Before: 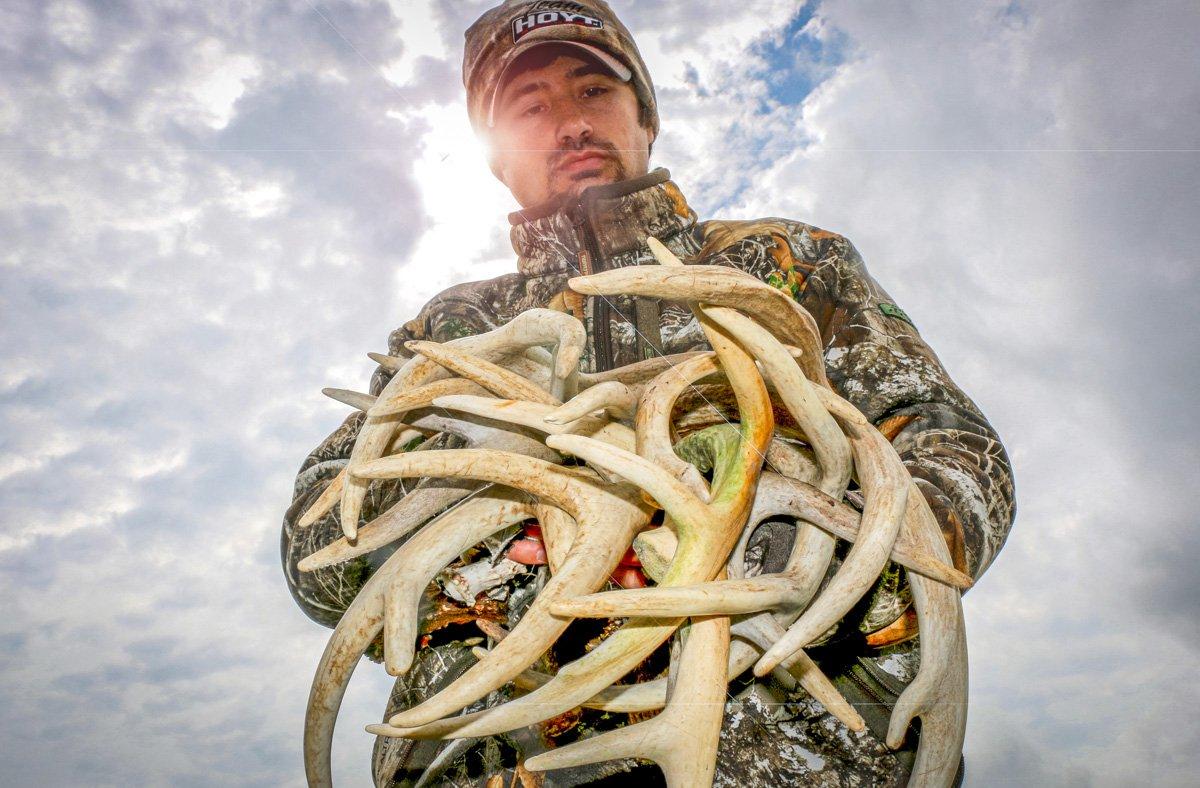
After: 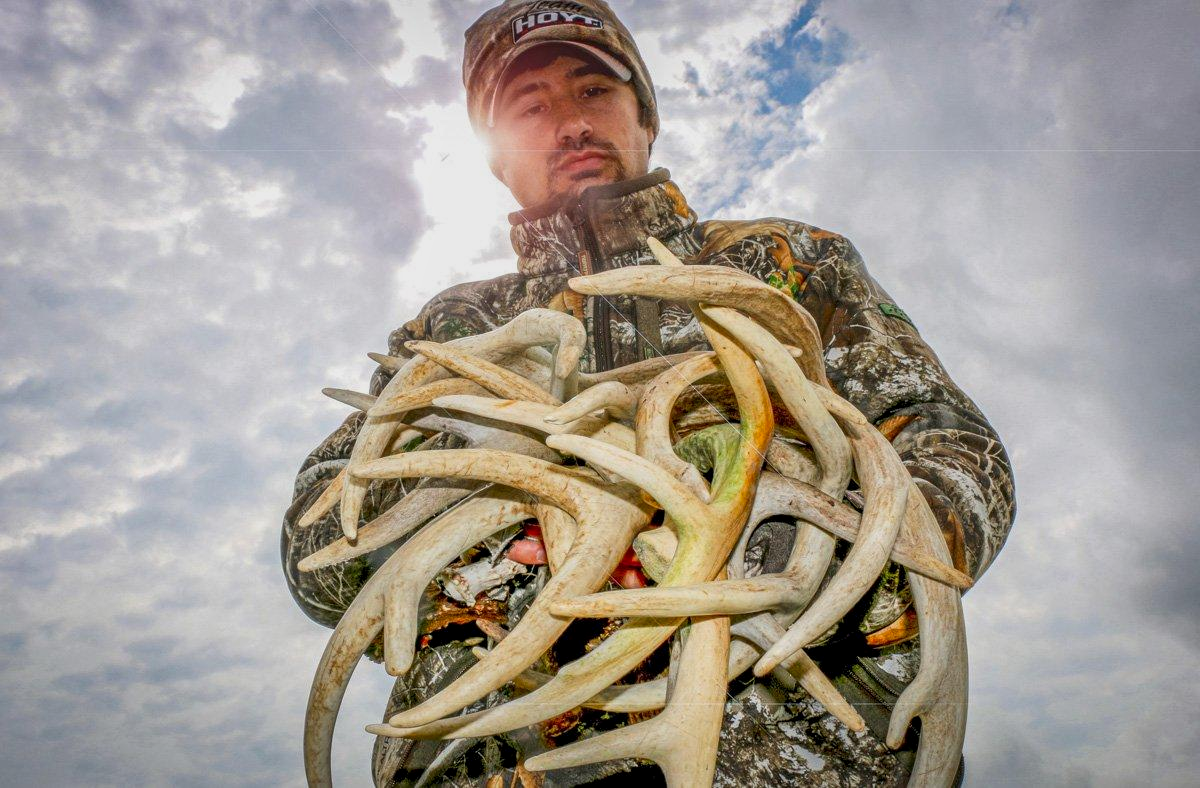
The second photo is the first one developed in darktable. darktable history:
local contrast: highlights 107%, shadows 100%, detail 120%, midtone range 0.2
shadows and highlights: radius 121.75, shadows 21.64, white point adjustment -9.6, highlights -15.97, soften with gaussian
